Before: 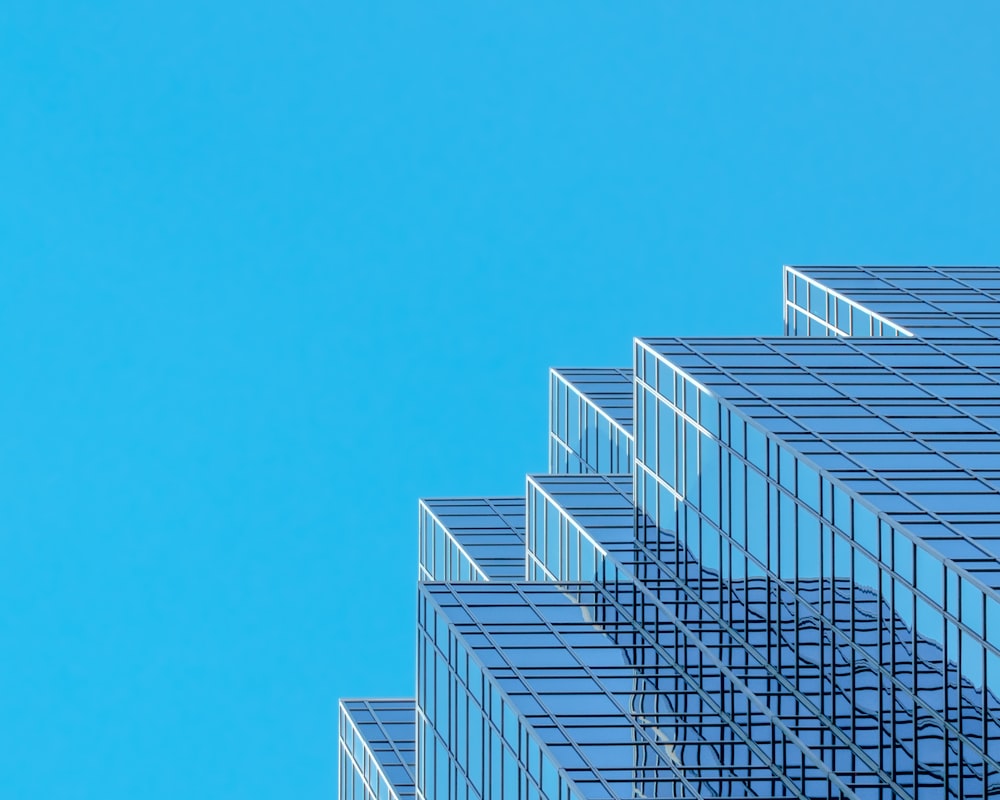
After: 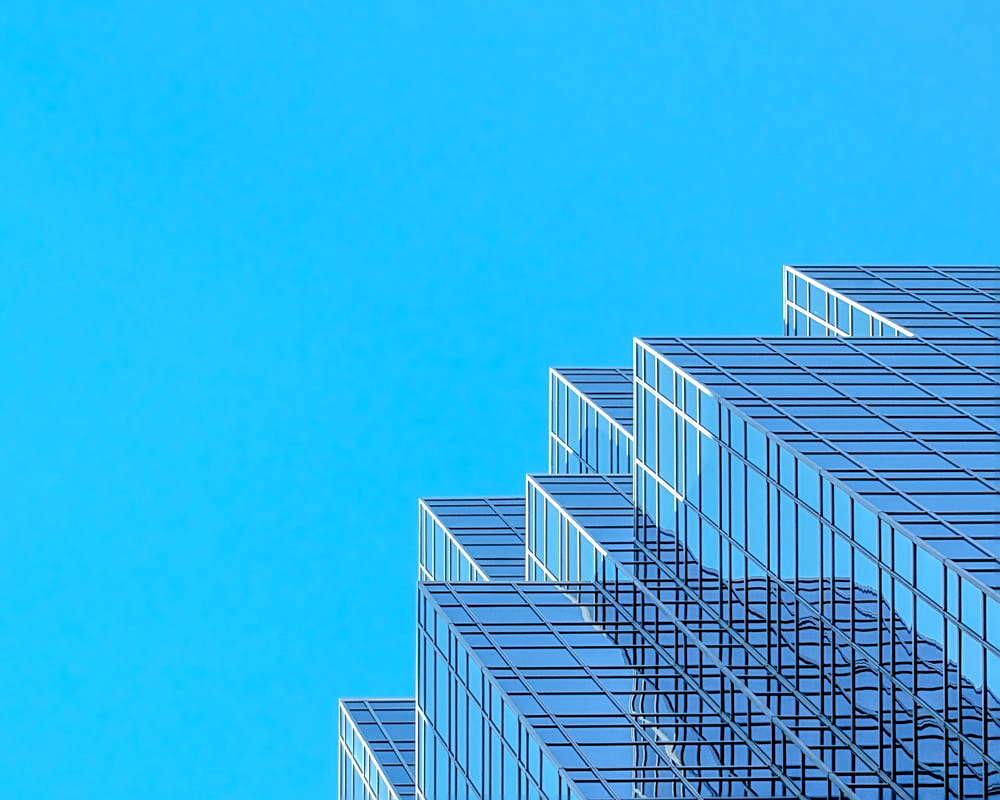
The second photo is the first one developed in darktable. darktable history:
white balance: red 0.986, blue 1.01
color balance: gamma [0.9, 0.988, 0.975, 1.025], gain [1.05, 1, 1, 1]
sharpen: on, module defaults
local contrast: on, module defaults
shadows and highlights: radius 44.78, white point adjustment 6.64, compress 79.65%, highlights color adjustment 78.42%, soften with gaussian
